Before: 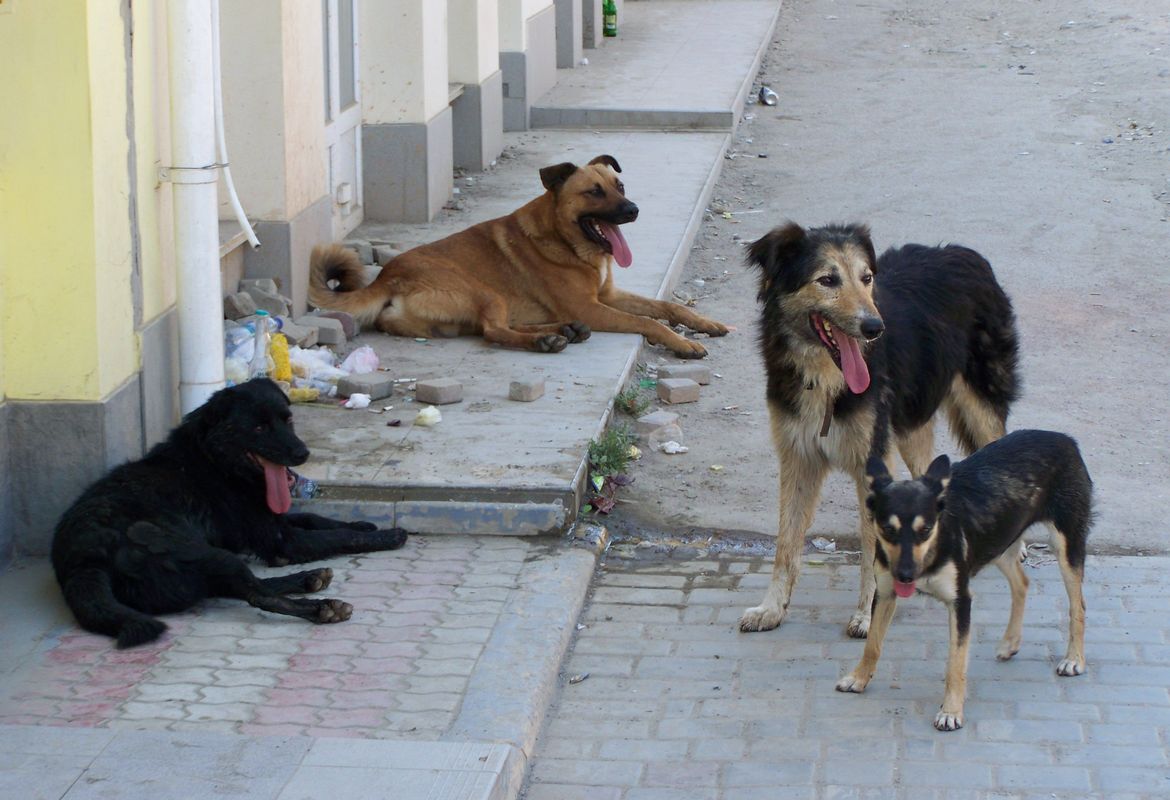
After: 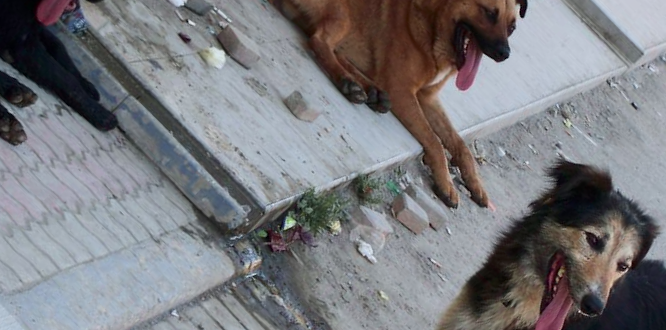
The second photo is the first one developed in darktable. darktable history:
tone curve: curves: ch0 [(0, 0) (0.227, 0.17) (0.766, 0.774) (1, 1)]; ch1 [(0, 0) (0.114, 0.127) (0.437, 0.452) (0.498, 0.498) (0.529, 0.541) (0.579, 0.589) (1, 1)]; ch2 [(0, 0) (0.233, 0.259) (0.493, 0.492) (0.587, 0.573) (1, 1)], color space Lab, independent channels, preserve colors none
crop and rotate: angle -44.57°, top 16.412%, right 0.9%, bottom 11.744%
